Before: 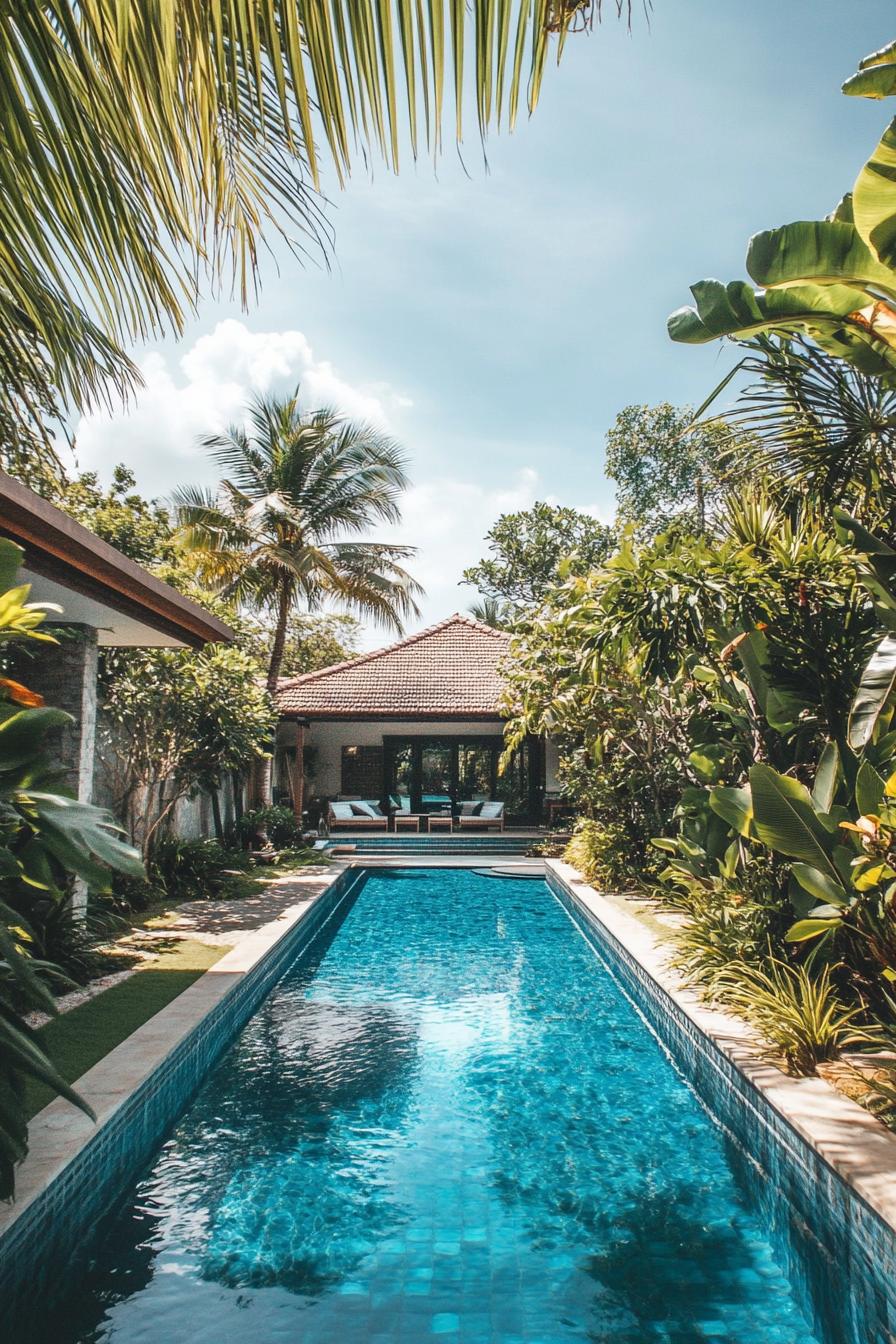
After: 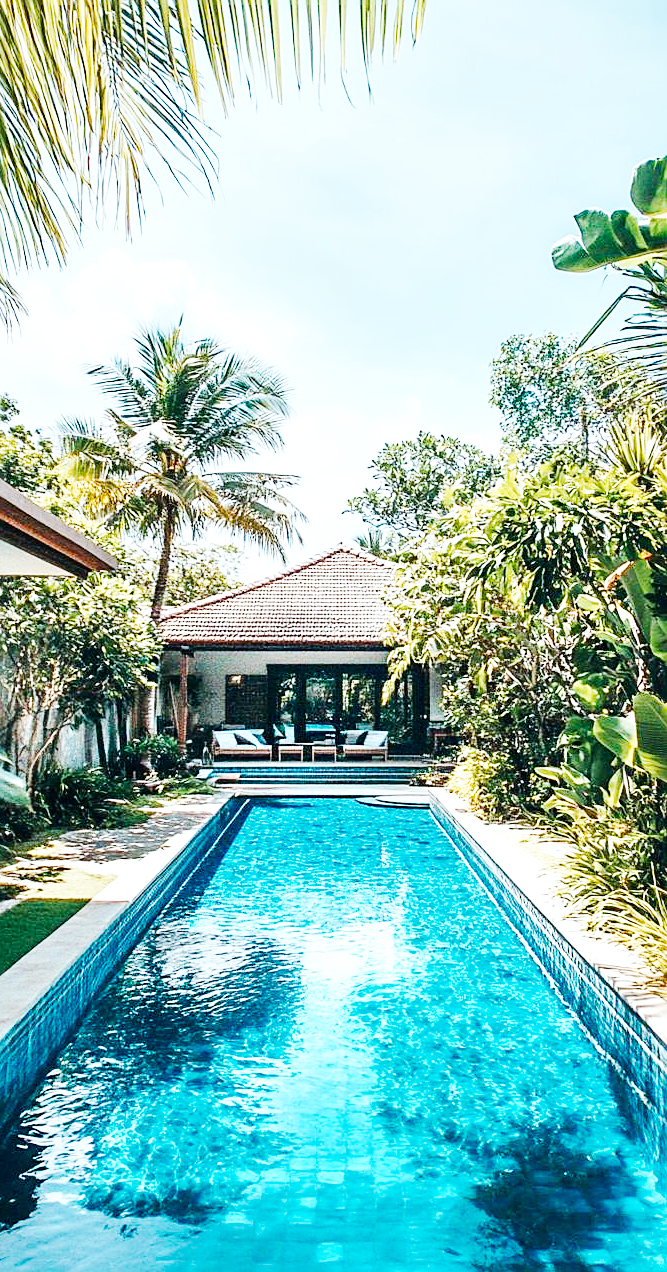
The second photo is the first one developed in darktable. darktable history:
crop and rotate: left 12.963%, top 5.343%, right 12.526%
sharpen: on, module defaults
tone equalizer: on, module defaults
tone curve: curves: ch0 [(0, 0.013) (0.054, 0.018) (0.205, 0.191) (0.289, 0.292) (0.39, 0.424) (0.493, 0.551) (0.666, 0.743) (0.795, 0.841) (1, 0.998)]; ch1 [(0, 0) (0.385, 0.343) (0.439, 0.415) (0.494, 0.495) (0.501, 0.501) (0.51, 0.509) (0.548, 0.554) (0.586, 0.601) (0.66, 0.687) (0.783, 0.804) (1, 1)]; ch2 [(0, 0) (0.304, 0.31) (0.403, 0.399) (0.441, 0.428) (0.47, 0.469) (0.498, 0.496) (0.524, 0.538) (0.566, 0.579) (0.633, 0.665) (0.7, 0.711) (1, 1)], preserve colors none
base curve: curves: ch0 [(0, 0.003) (0.001, 0.002) (0.006, 0.004) (0.02, 0.022) (0.048, 0.086) (0.094, 0.234) (0.162, 0.431) (0.258, 0.629) (0.385, 0.8) (0.548, 0.918) (0.751, 0.988) (1, 1)], preserve colors none
color calibration: output R [0.999, 0.026, -0.11, 0], output G [-0.019, 1.037, -0.099, 0], output B [0.022, -0.023, 0.902, 0], illuminant F (fluorescent), F source F9 (Cool White Deluxe 4150 K) – high CRI, x 0.374, y 0.373, temperature 4156.03 K, gamut compression 1.75
local contrast: mode bilateral grid, contrast 20, coarseness 50, detail 119%, midtone range 0.2
